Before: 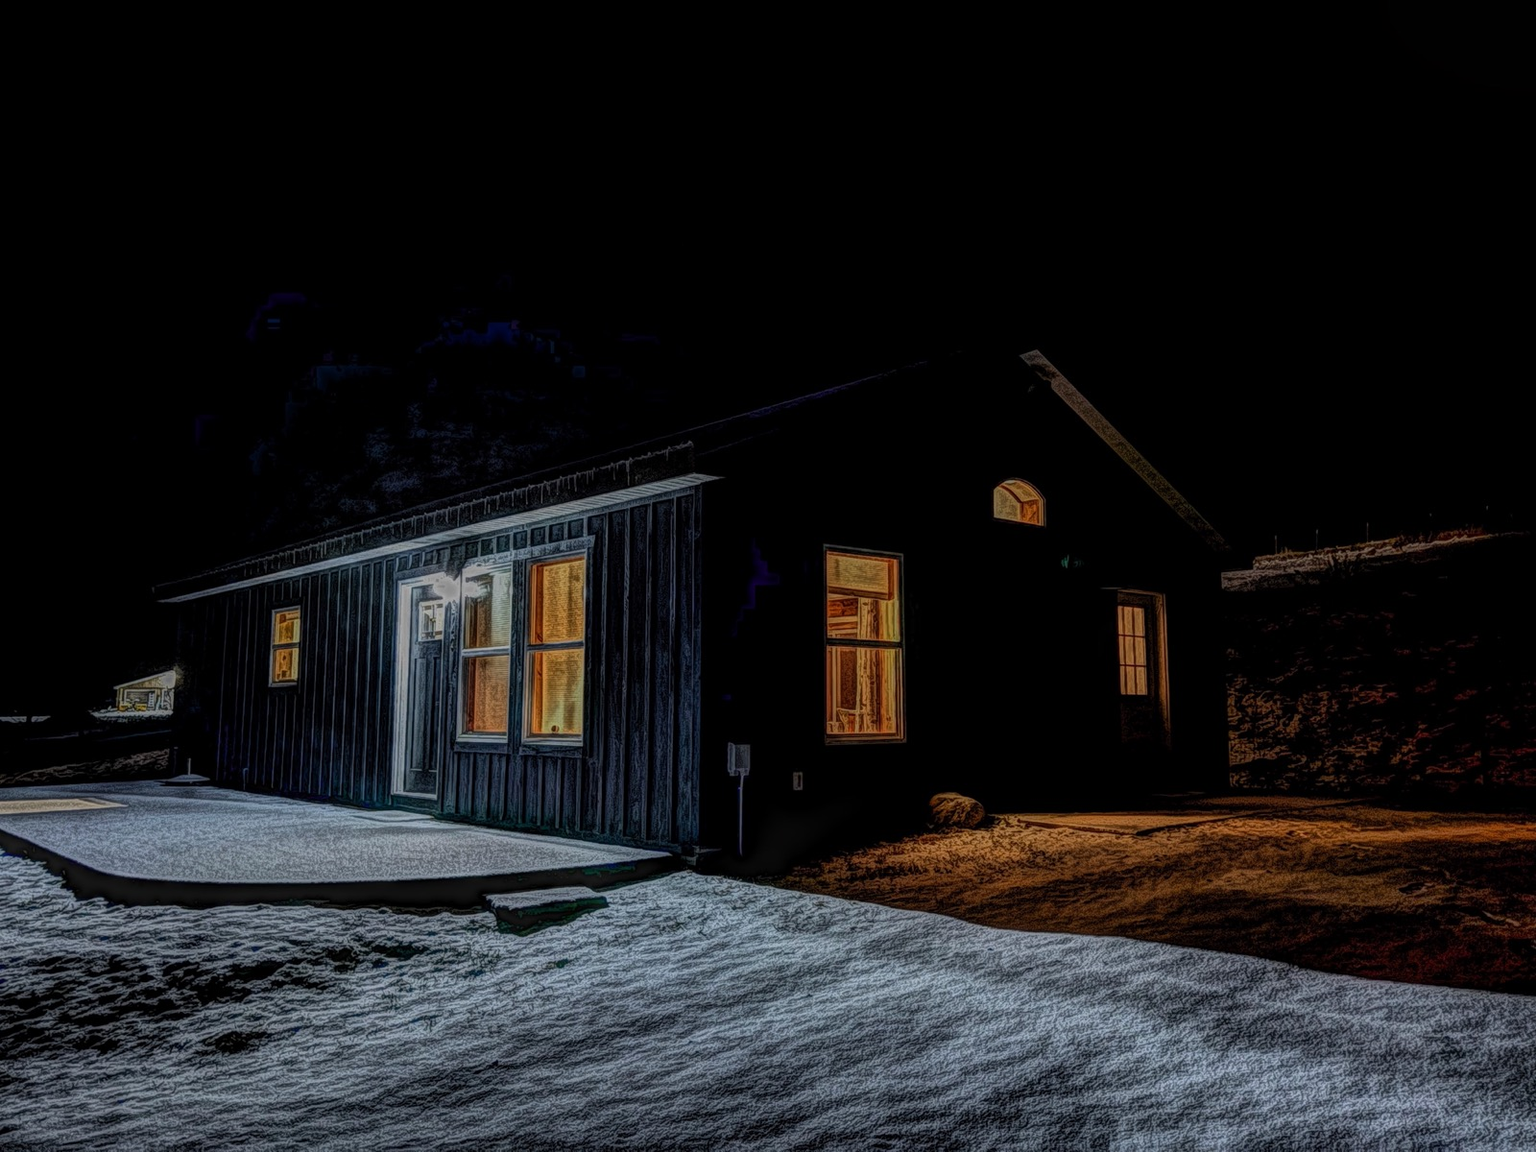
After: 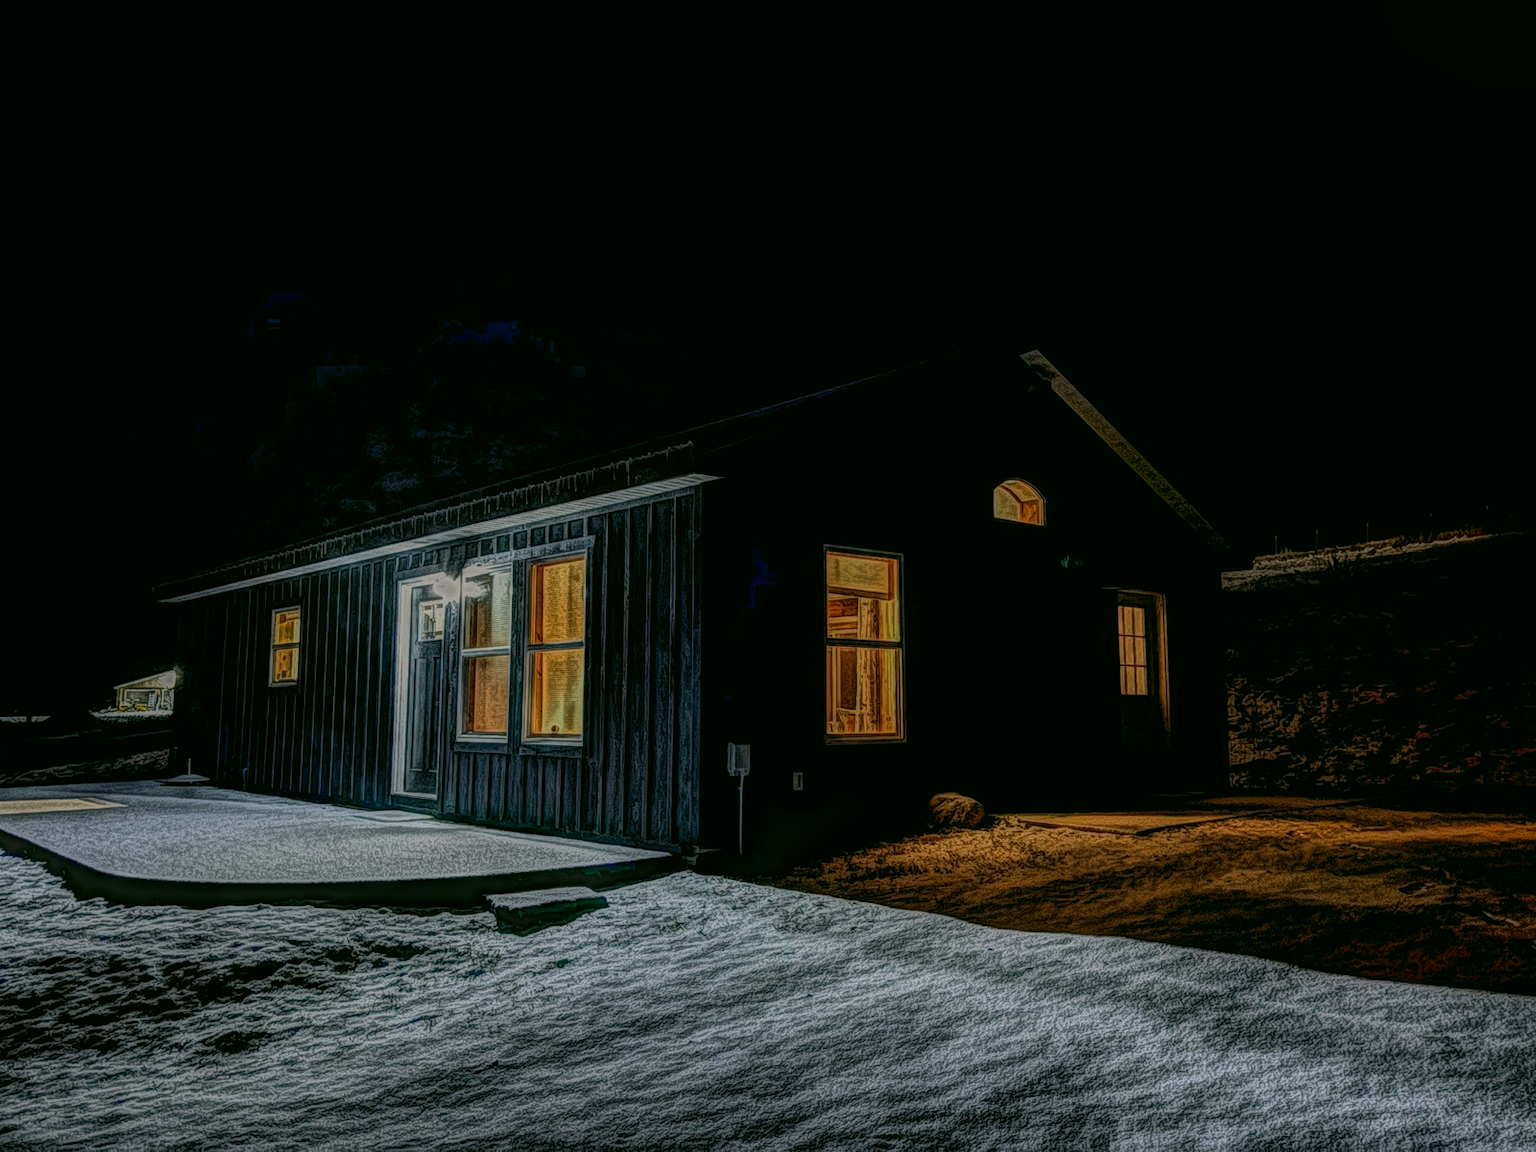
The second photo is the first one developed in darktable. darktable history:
color correction: highlights a* 4.28, highlights b* 4.93, shadows a* -7.44, shadows b* 4.92
